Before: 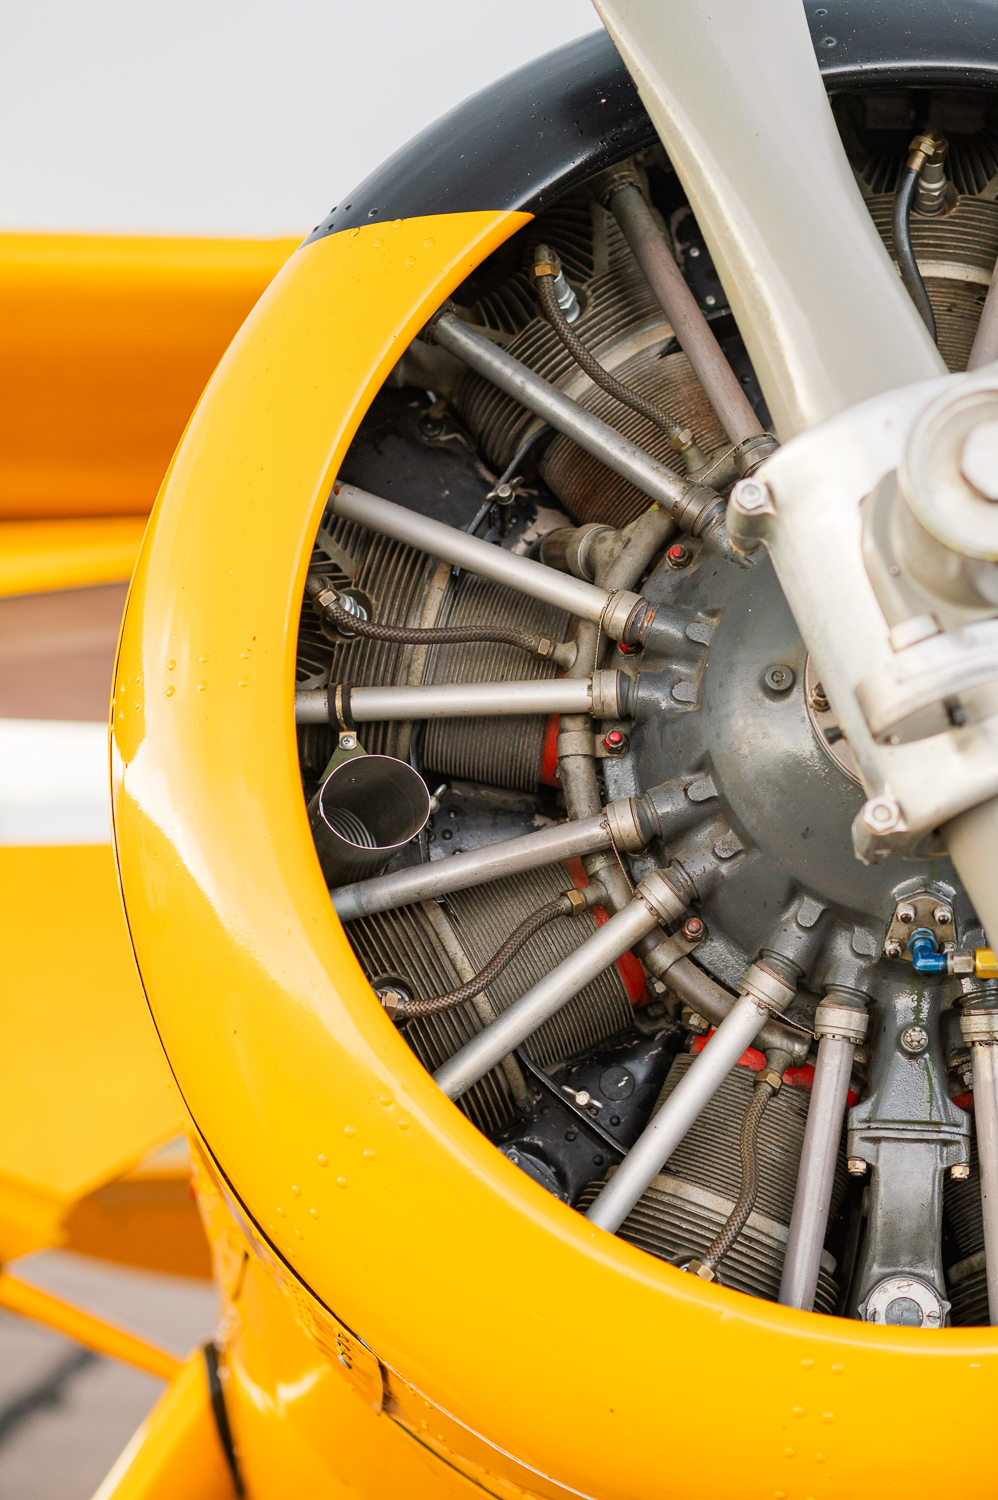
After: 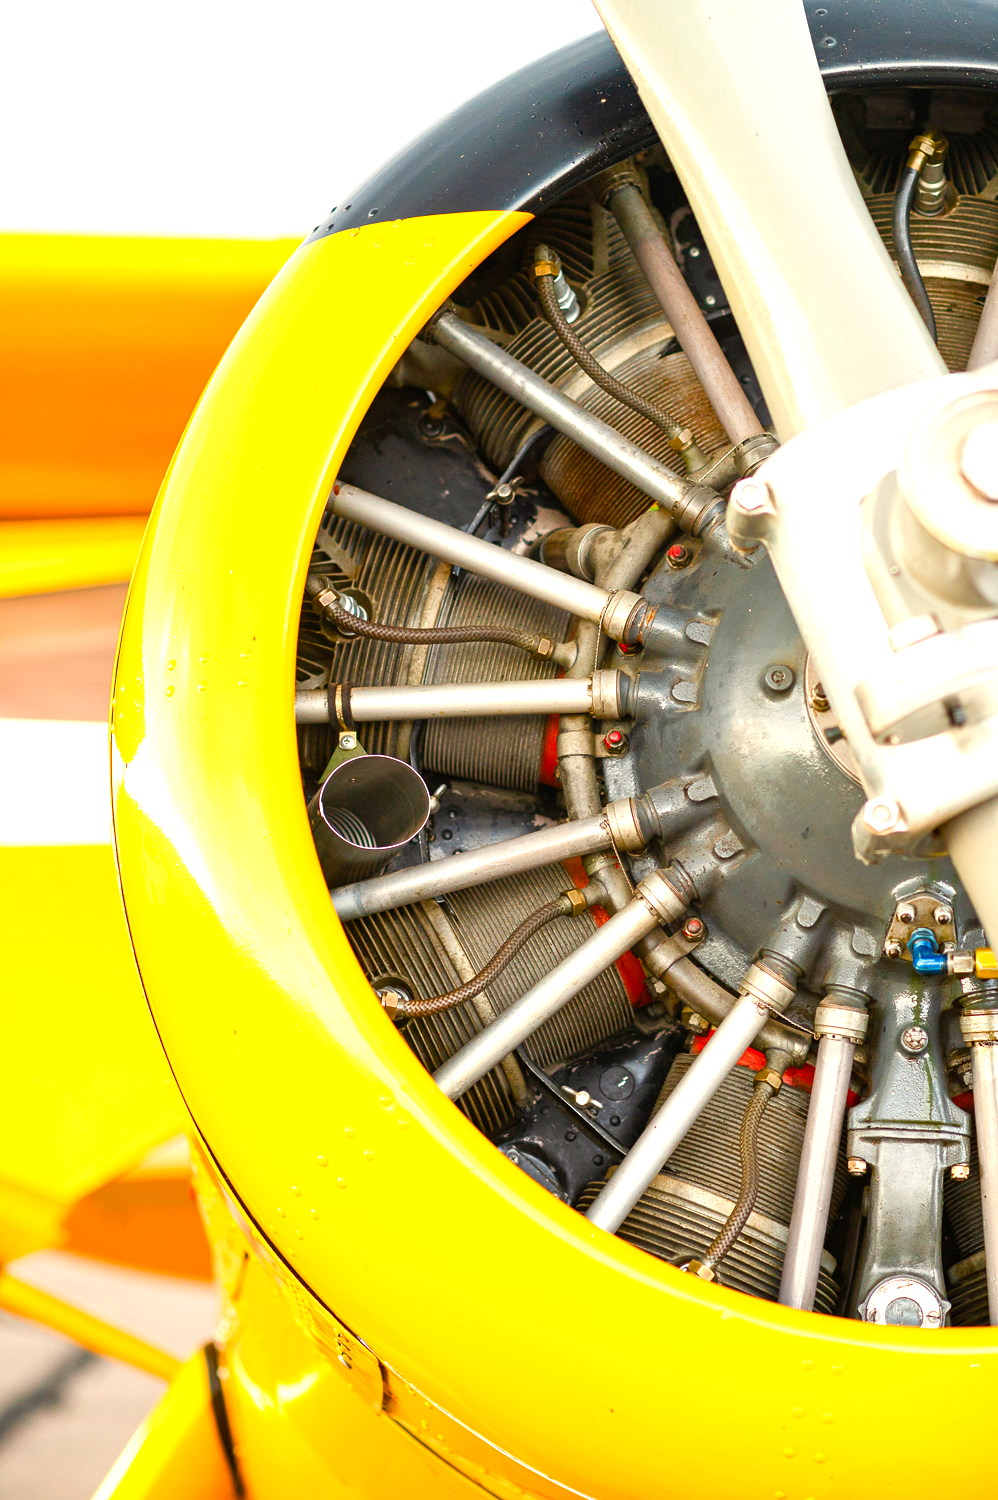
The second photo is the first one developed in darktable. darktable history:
exposure: black level correction 0, exposure 0.7 EV, compensate highlight preservation false
color balance rgb: highlights gain › luminance 6.119%, highlights gain › chroma 2.533%, highlights gain › hue 93.07°, perceptual saturation grading › global saturation -0.114%, perceptual saturation grading › mid-tones 6.079%, perceptual saturation grading › shadows 71.807%, global vibrance 20%
